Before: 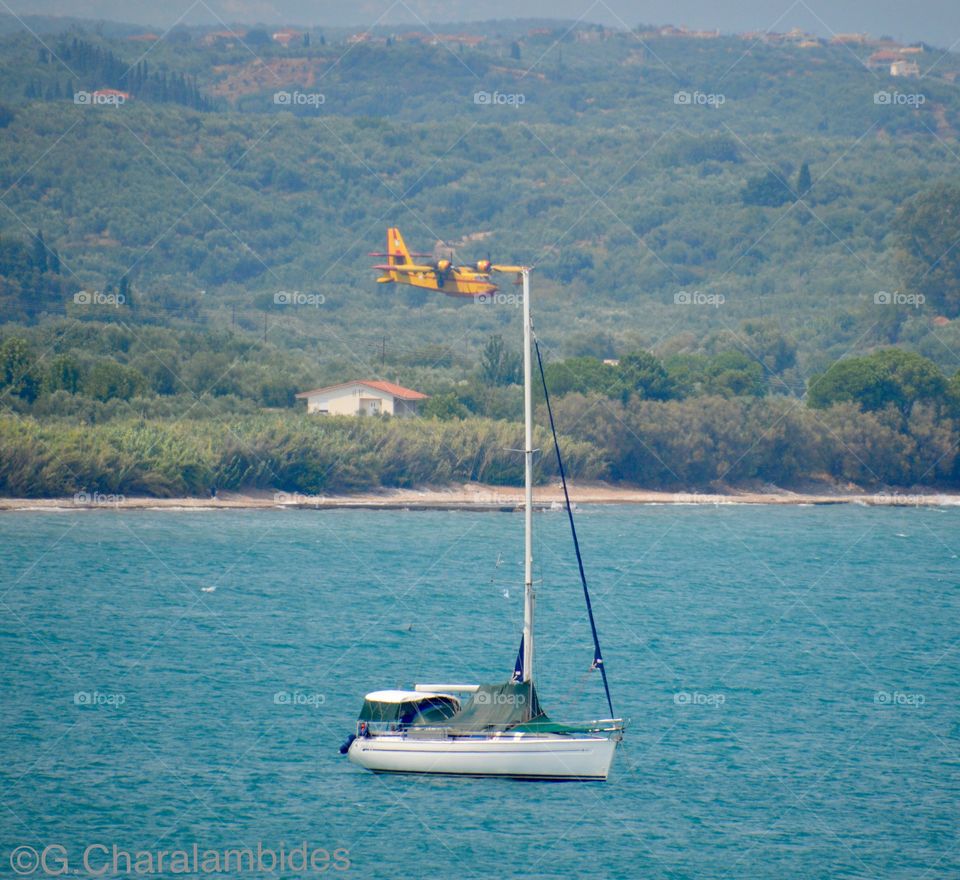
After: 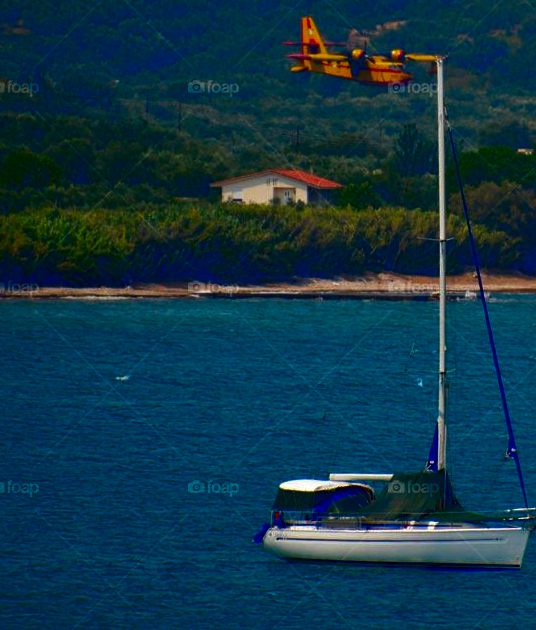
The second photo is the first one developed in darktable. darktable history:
local contrast: mode bilateral grid, contrast 20, coarseness 50, detail 119%, midtone range 0.2
crop: left 9.008%, top 24.025%, right 35.107%, bottom 4.38%
contrast brightness saturation: brightness -0.997, saturation 0.998
